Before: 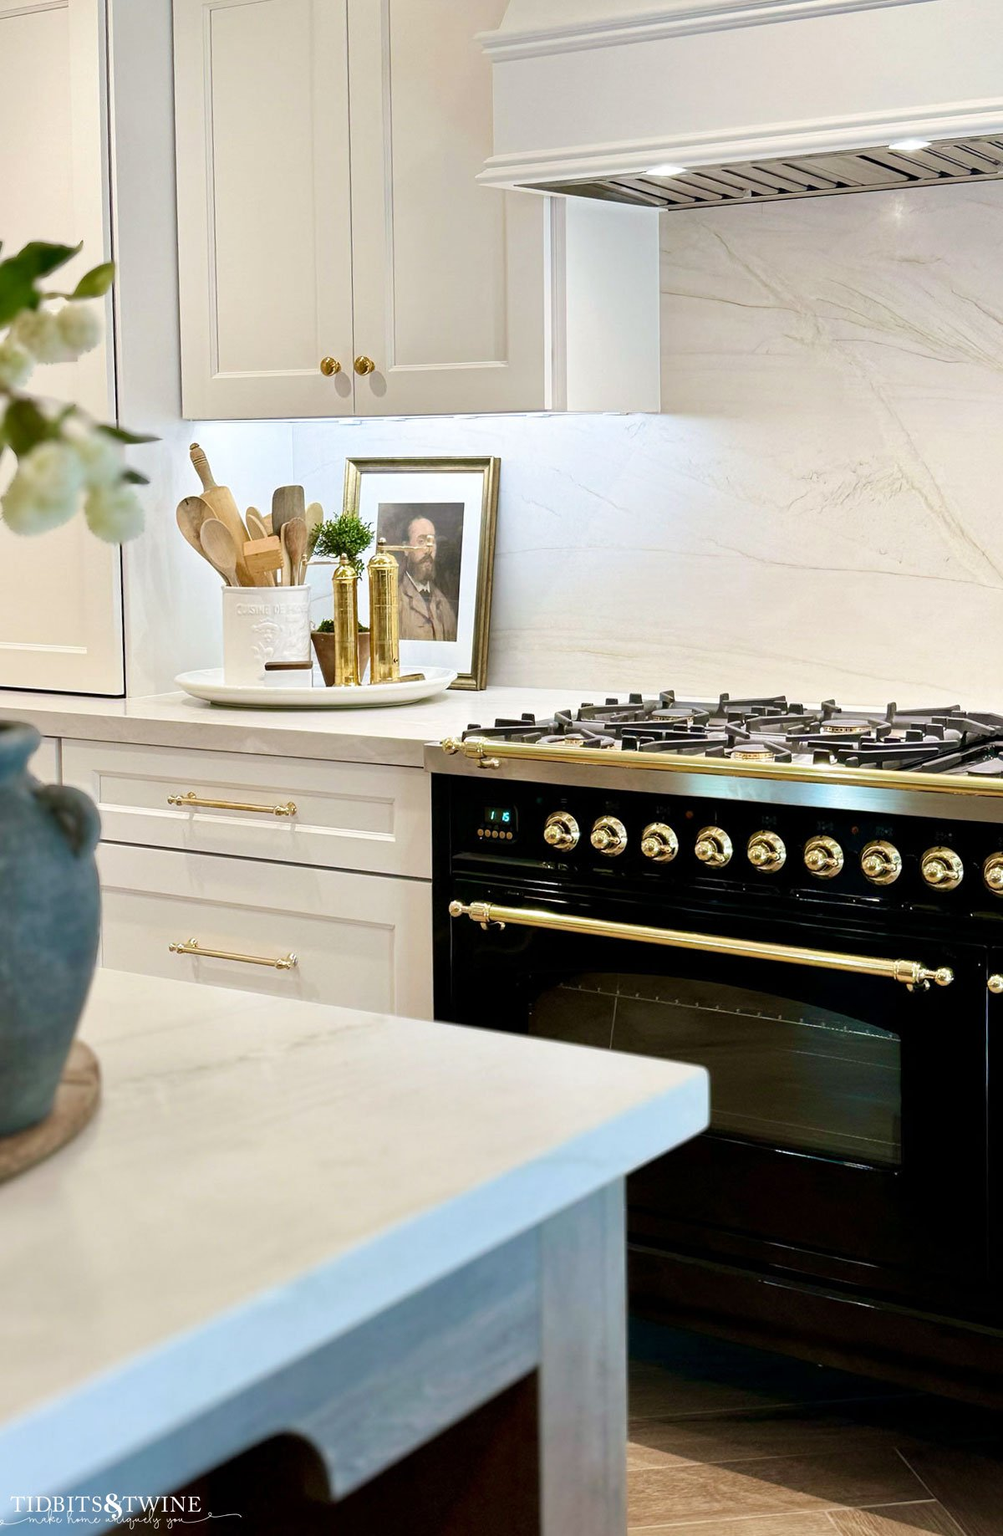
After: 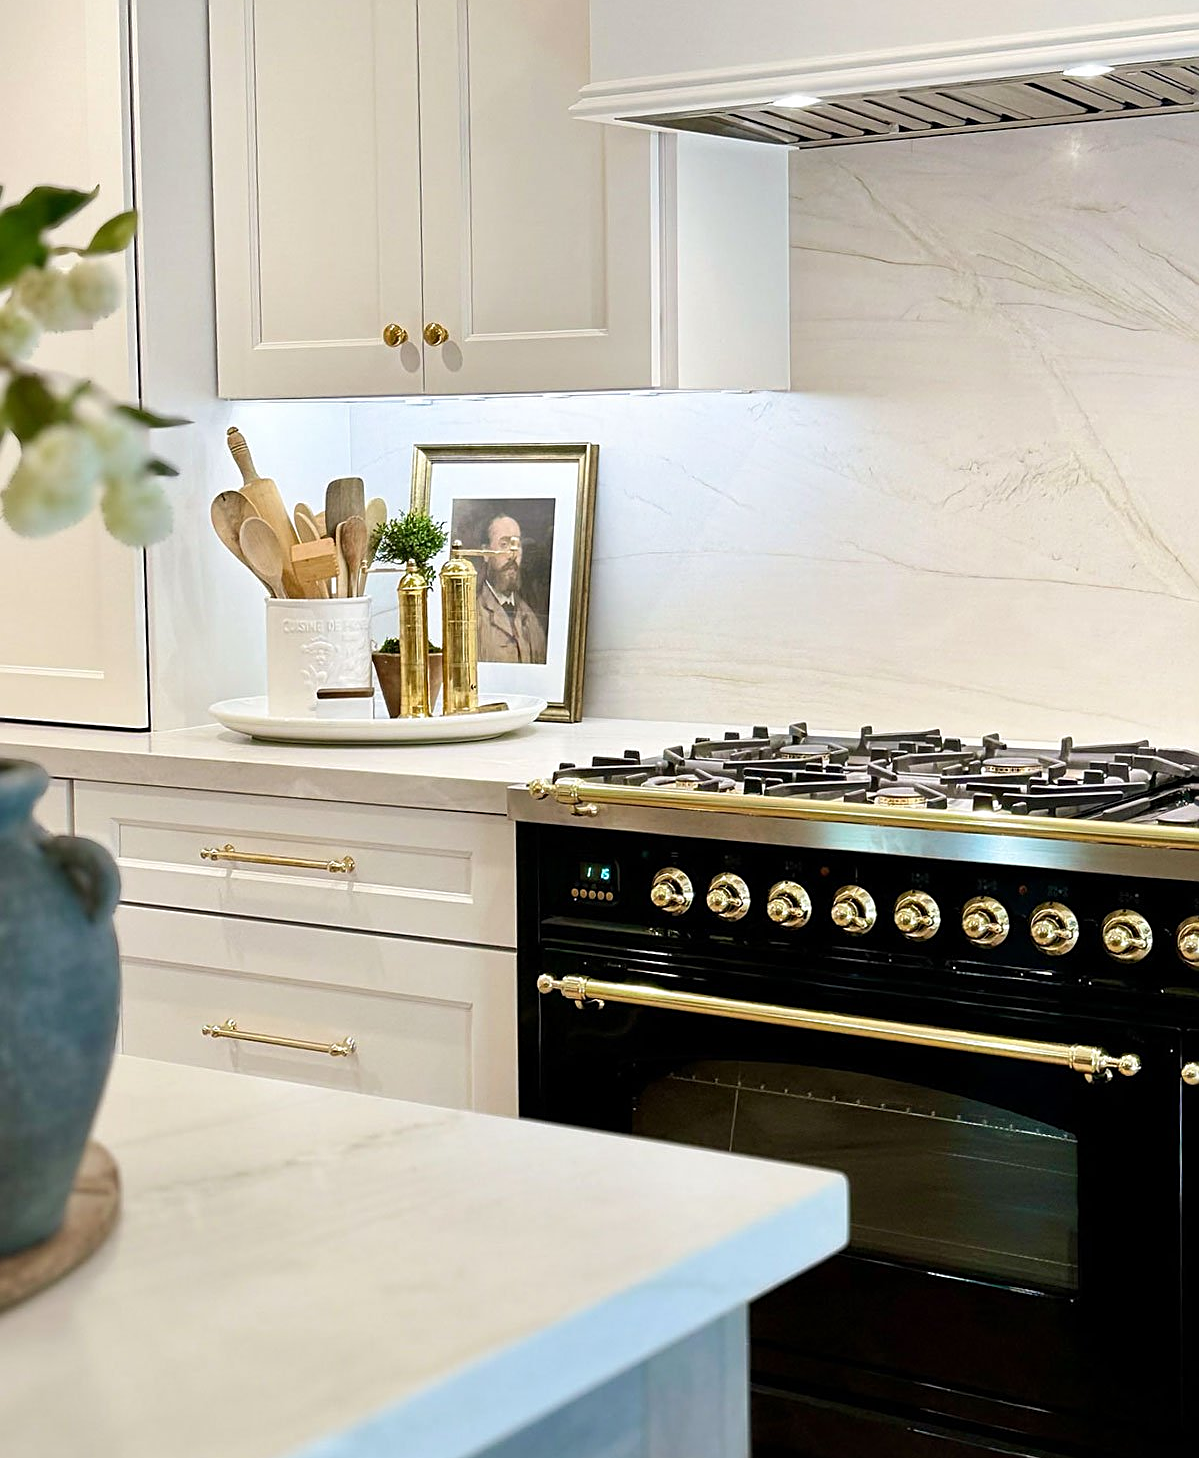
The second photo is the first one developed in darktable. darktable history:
sharpen: on, module defaults
crop and rotate: top 5.667%, bottom 14.937%
